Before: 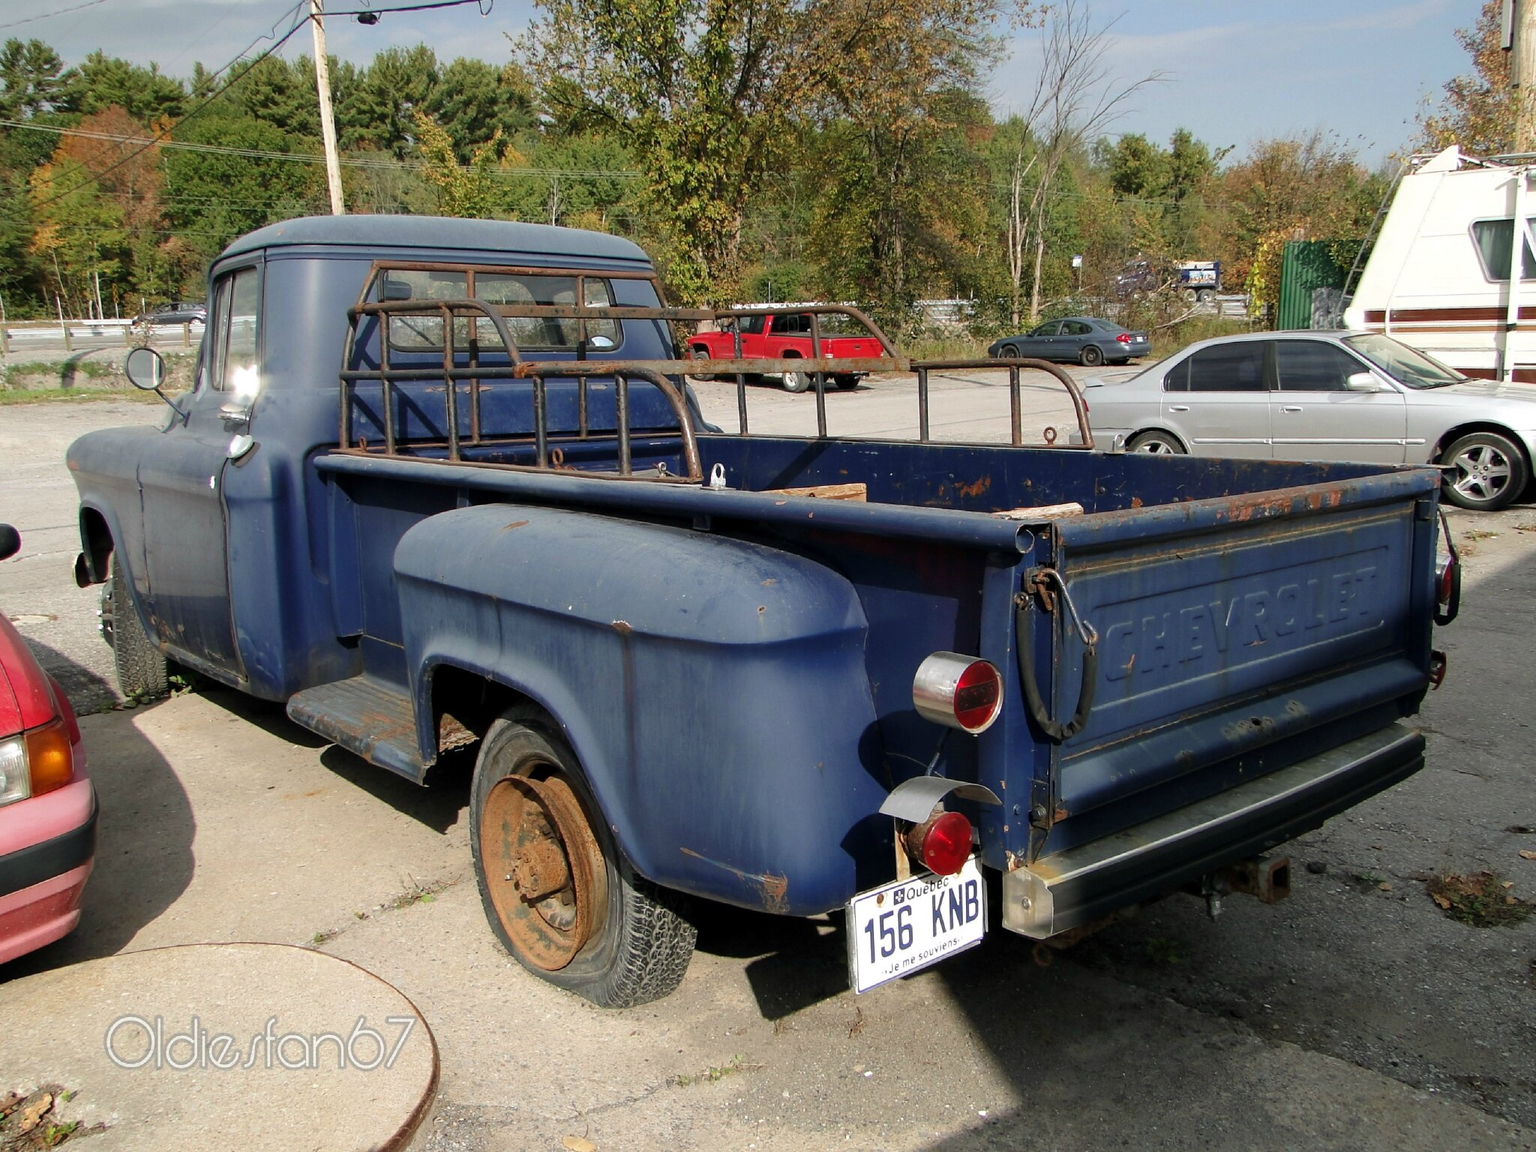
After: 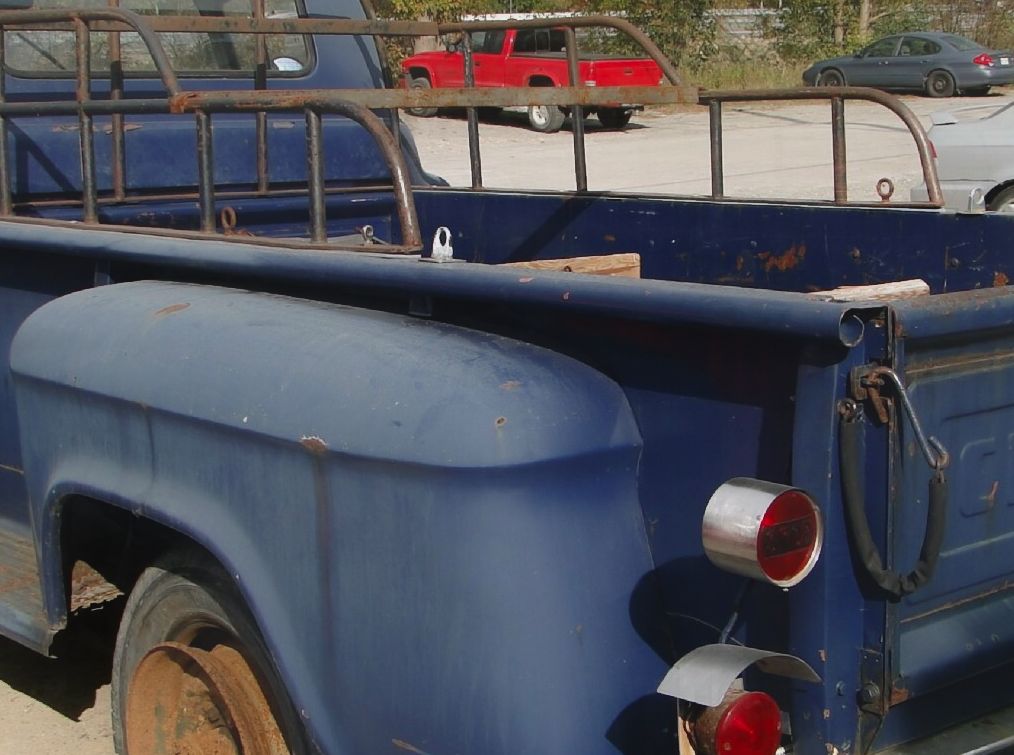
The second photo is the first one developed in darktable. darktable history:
contrast equalizer: y [[0.6 ×6], [0.55 ×6], [0 ×6], [0 ×6], [0 ×6]], mix -0.995
crop: left 25.161%, top 25.485%, right 25.279%, bottom 25.343%
